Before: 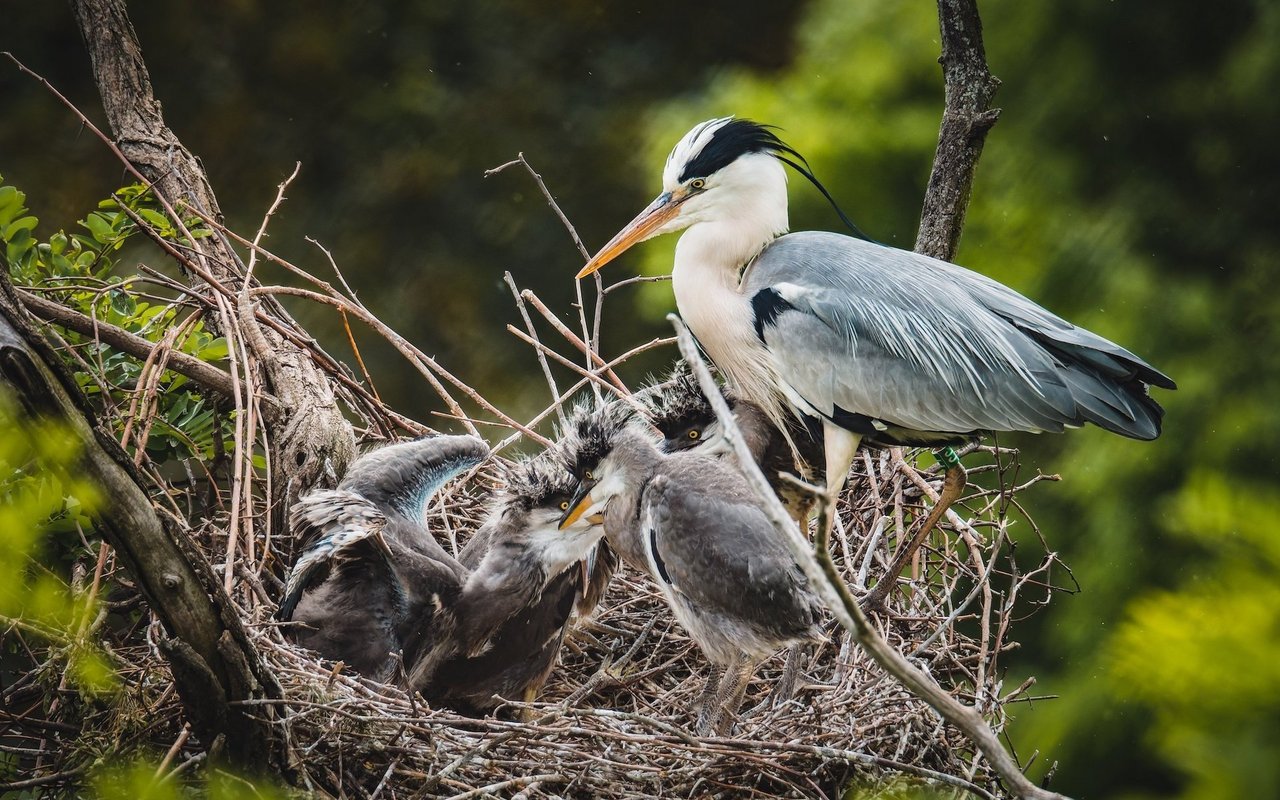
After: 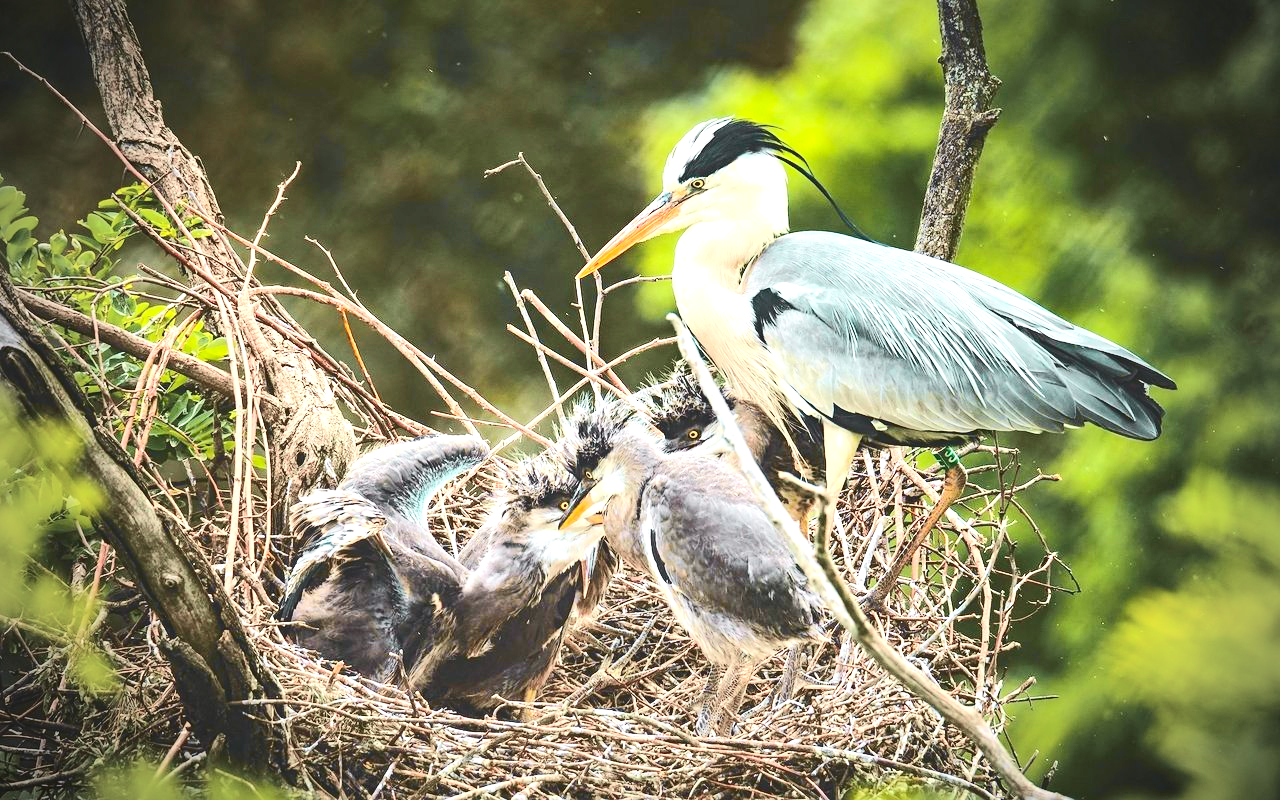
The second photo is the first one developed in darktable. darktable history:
vignetting: fall-off start 75%, brightness -0.692, width/height ratio 1.084
sharpen: amount 0.2
tone curve: curves: ch0 [(0, 0.11) (0.181, 0.223) (0.405, 0.46) (0.456, 0.528) (0.634, 0.728) (0.877, 0.89) (0.984, 0.935)]; ch1 [(0, 0.052) (0.443, 0.43) (0.492, 0.485) (0.566, 0.579) (0.595, 0.625) (0.608, 0.654) (0.65, 0.708) (1, 0.961)]; ch2 [(0, 0) (0.33, 0.301) (0.421, 0.443) (0.447, 0.489) (0.495, 0.492) (0.537, 0.57) (0.586, 0.591) (0.663, 0.686) (1, 1)], color space Lab, independent channels, preserve colors none
exposure: black level correction 0, exposure 1.45 EV, compensate exposure bias true, compensate highlight preservation false
